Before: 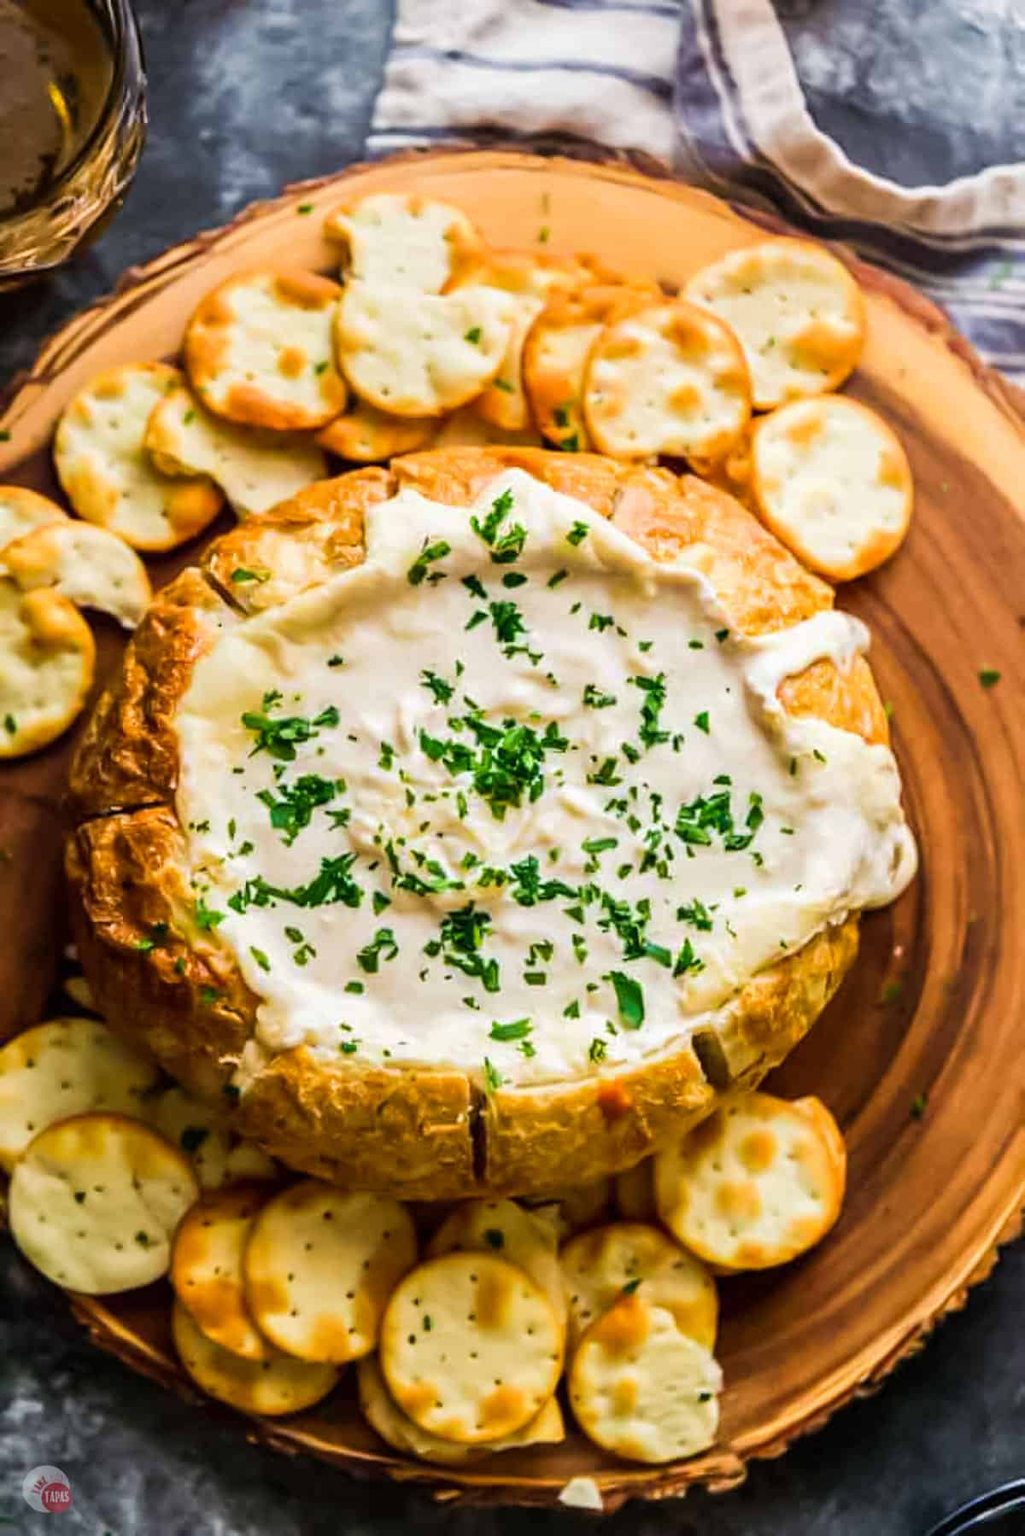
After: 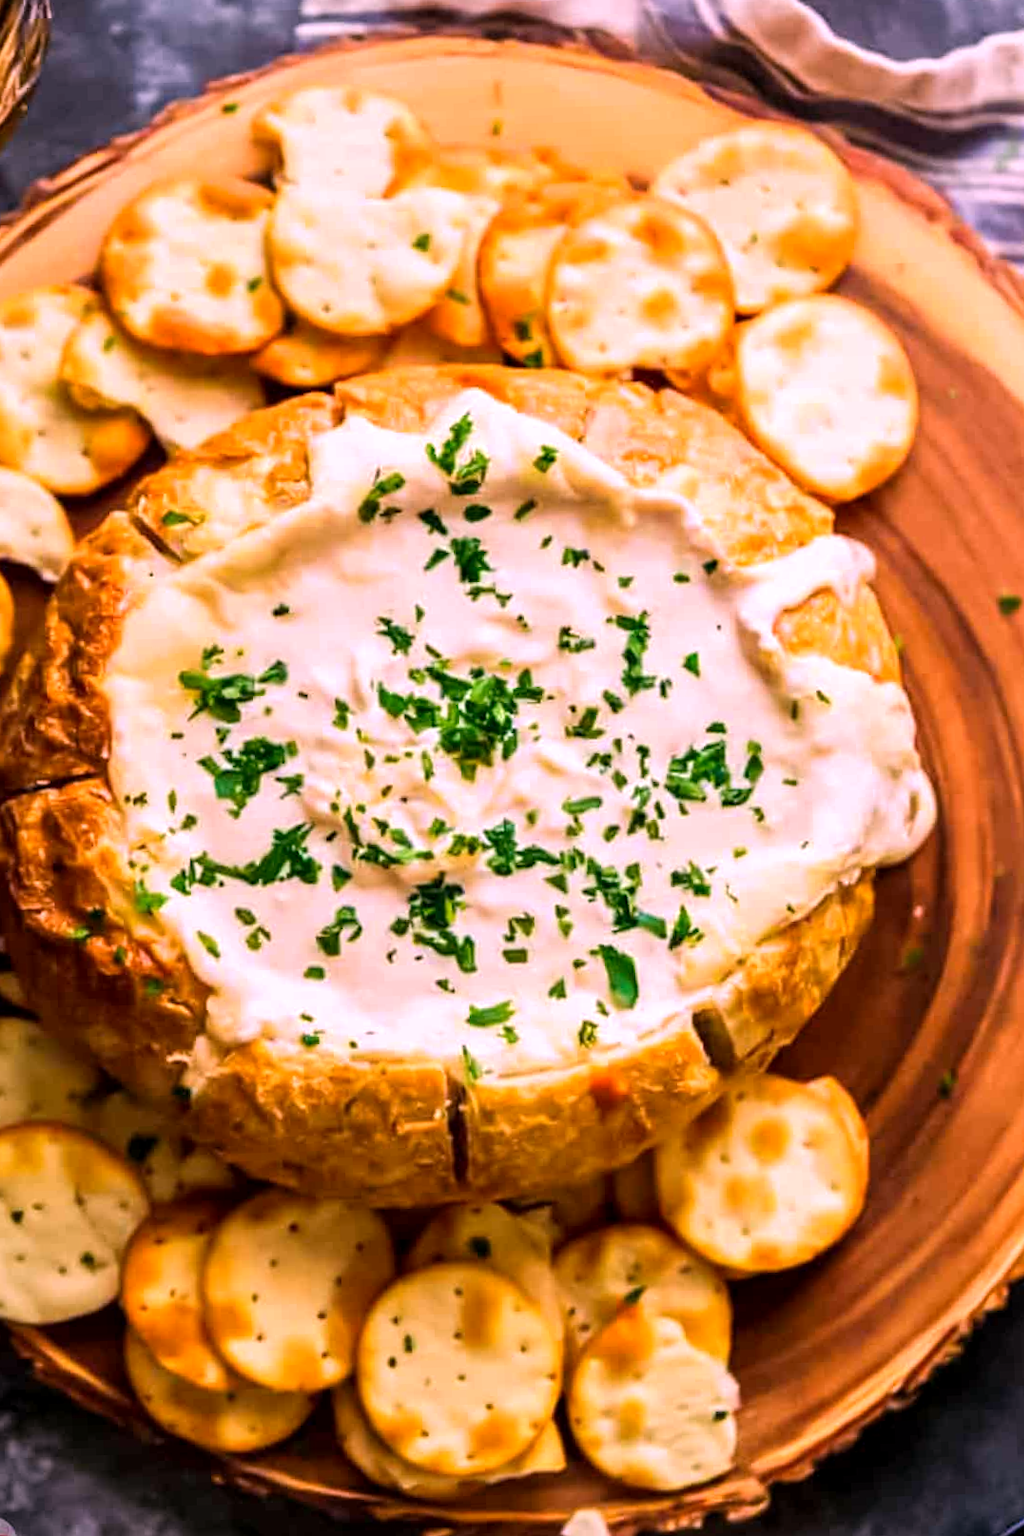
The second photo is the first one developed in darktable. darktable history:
crop and rotate: angle 1.96°, left 5.673%, top 5.673%
color balance: mode lift, gamma, gain (sRGB), lift [0.97, 1, 1, 1], gamma [1.03, 1, 1, 1]
white balance: red 1.188, blue 1.11
